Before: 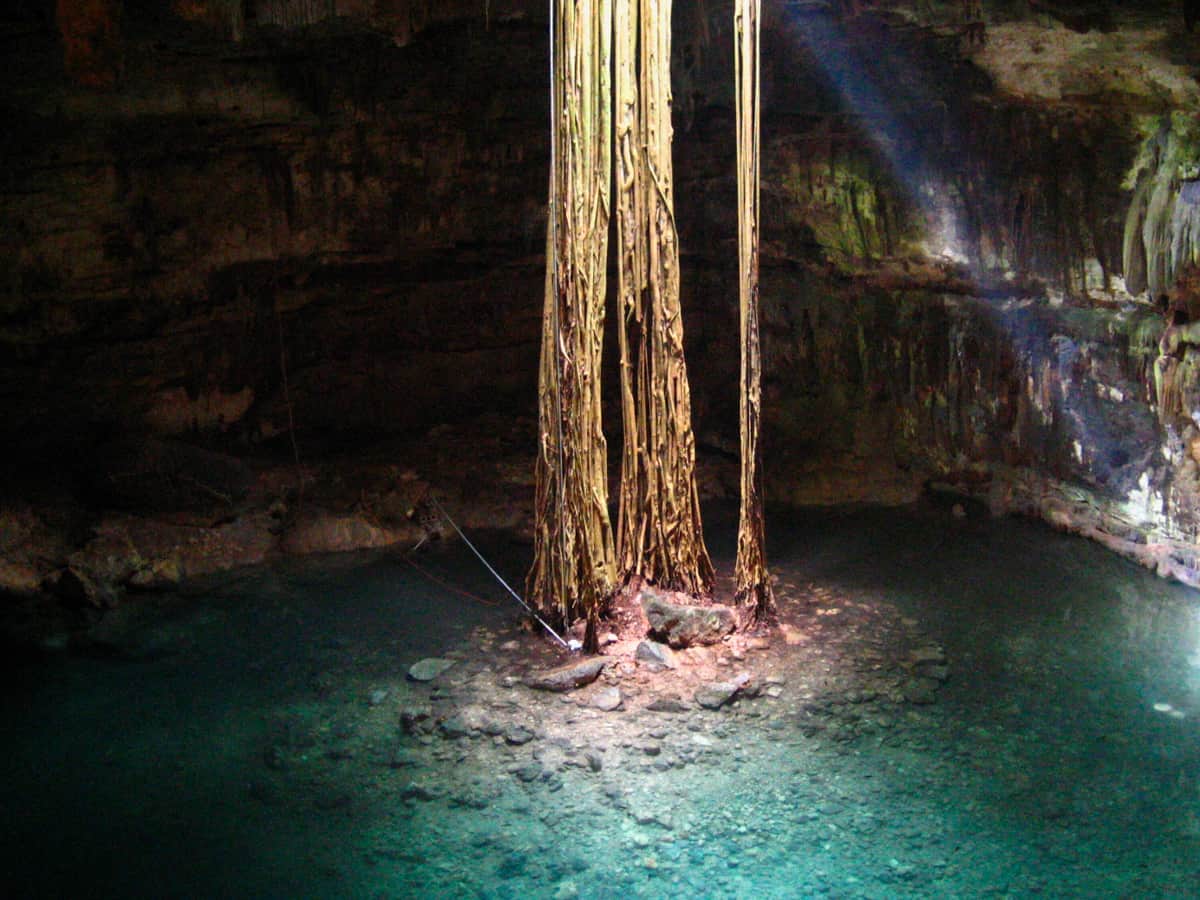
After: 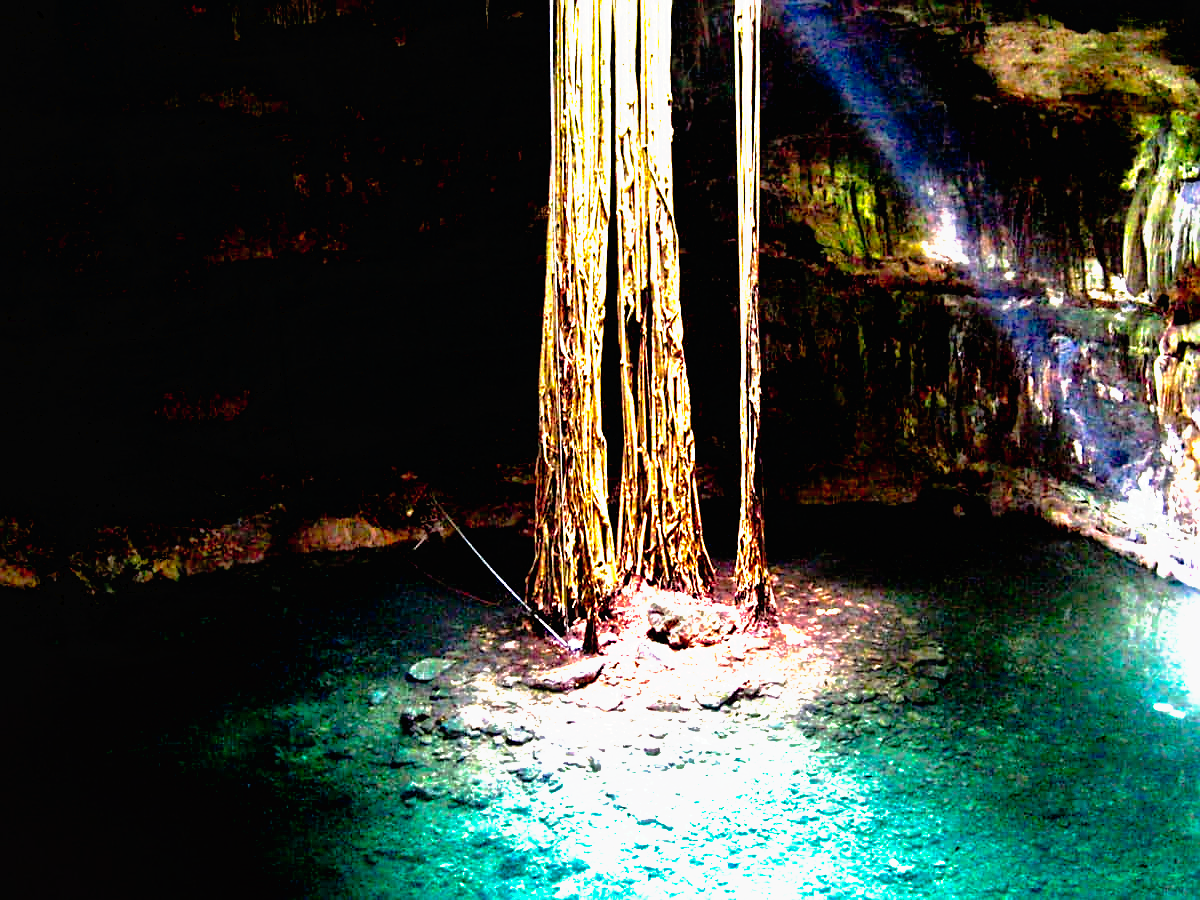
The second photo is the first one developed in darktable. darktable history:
shadows and highlights: shadows 30.13
sharpen: on, module defaults
tone curve: curves: ch0 [(0, 0) (0.003, 0.01) (0.011, 0.011) (0.025, 0.008) (0.044, 0.007) (0.069, 0.006) (0.1, 0.005) (0.136, 0.015) (0.177, 0.094) (0.224, 0.241) (0.277, 0.369) (0.335, 0.5) (0.399, 0.648) (0.468, 0.811) (0.543, 0.975) (0.623, 0.989) (0.709, 0.989) (0.801, 0.99) (0.898, 0.99) (1, 1)], preserve colors none
